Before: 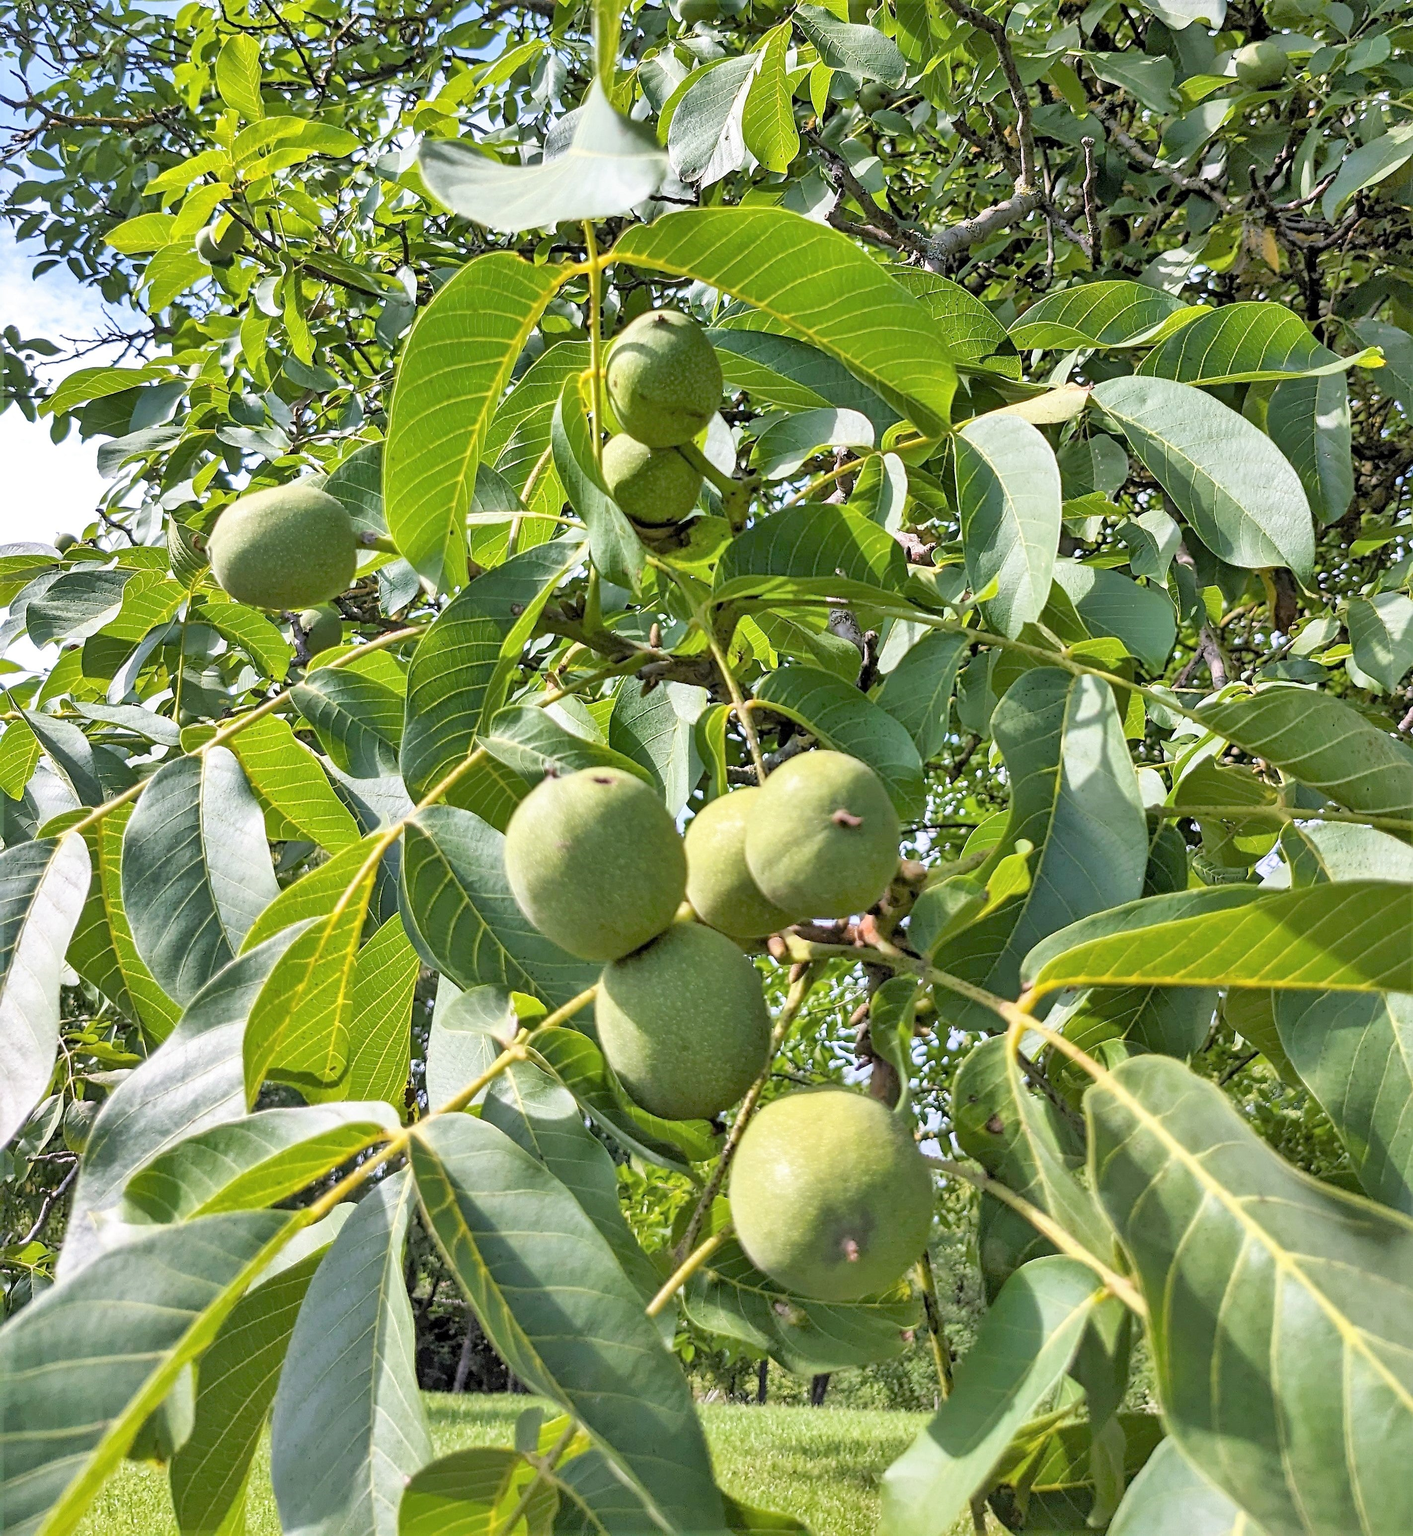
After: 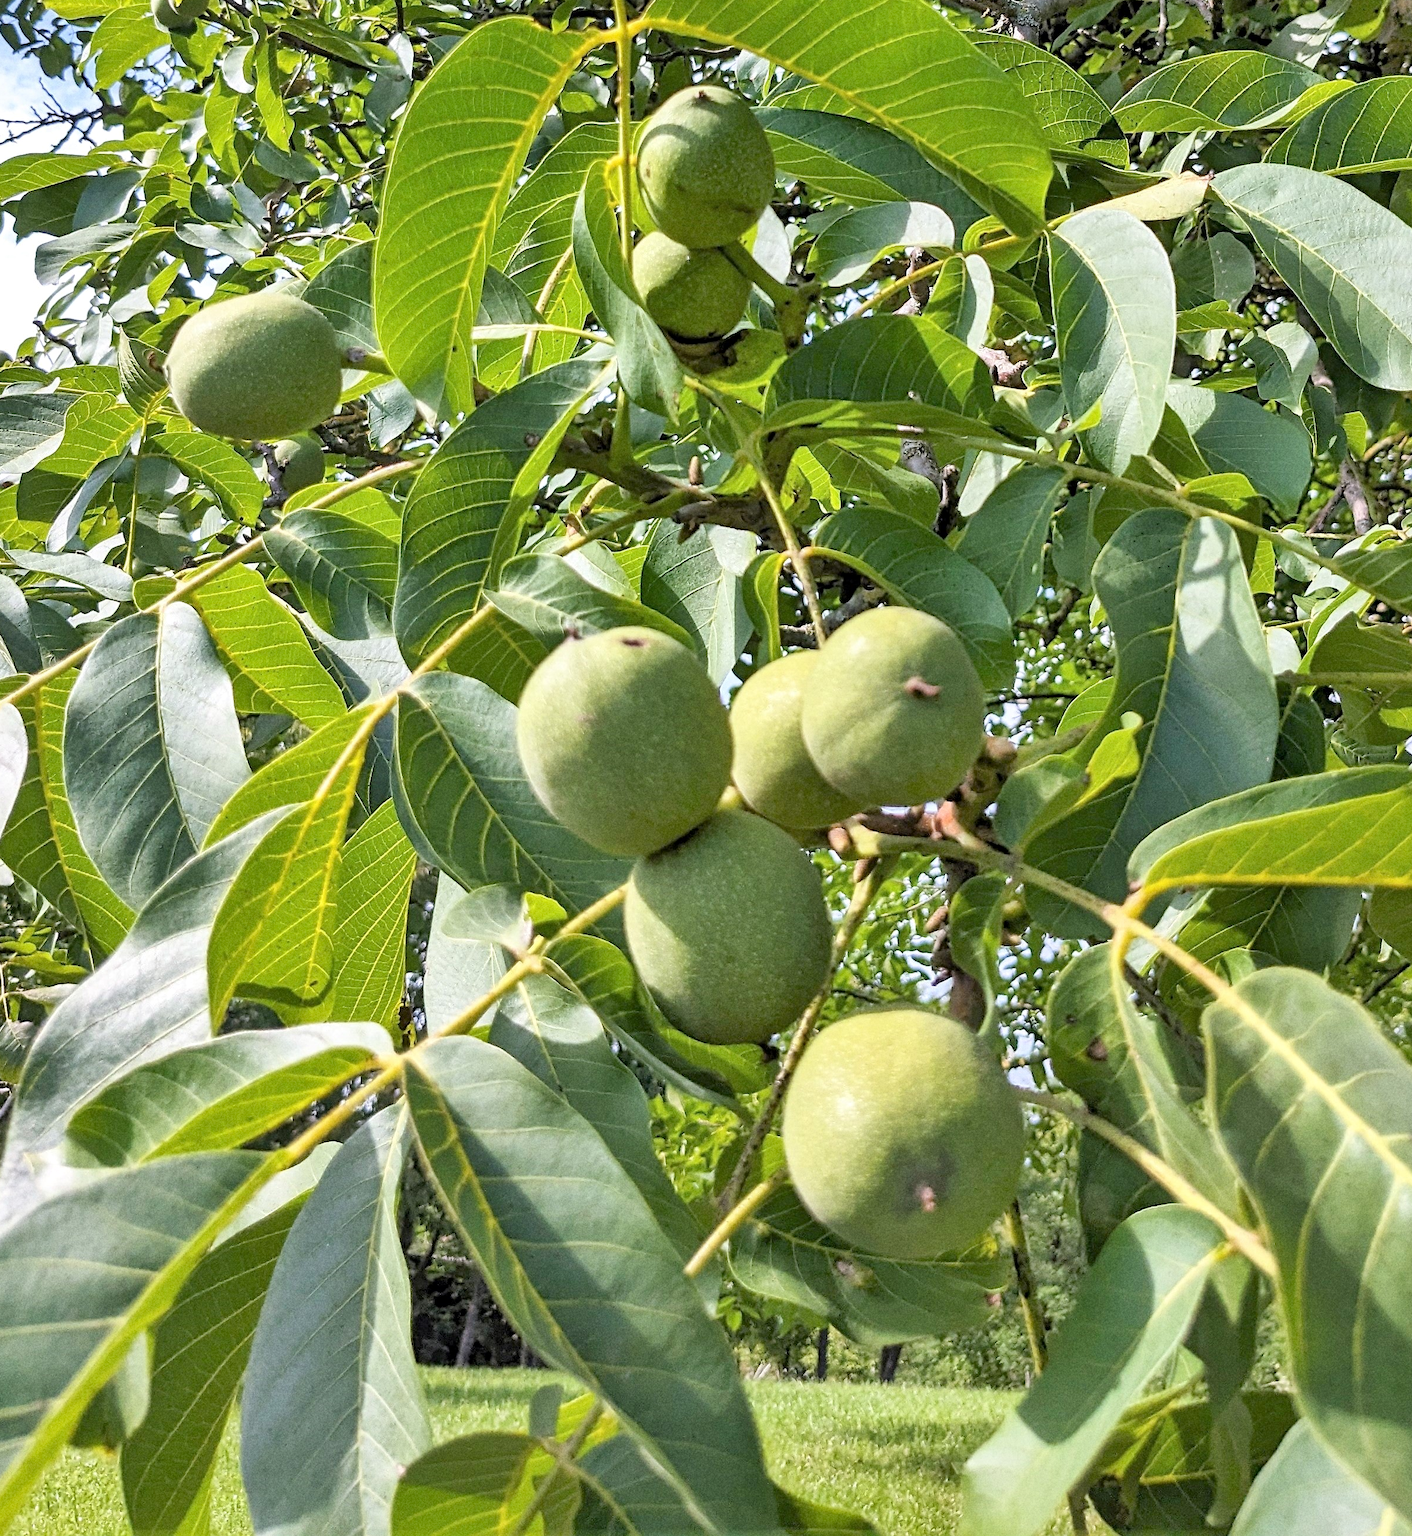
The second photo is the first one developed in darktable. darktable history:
grain: on, module defaults
crop and rotate: left 4.842%, top 15.51%, right 10.668%
local contrast: mode bilateral grid, contrast 100, coarseness 100, detail 108%, midtone range 0.2
